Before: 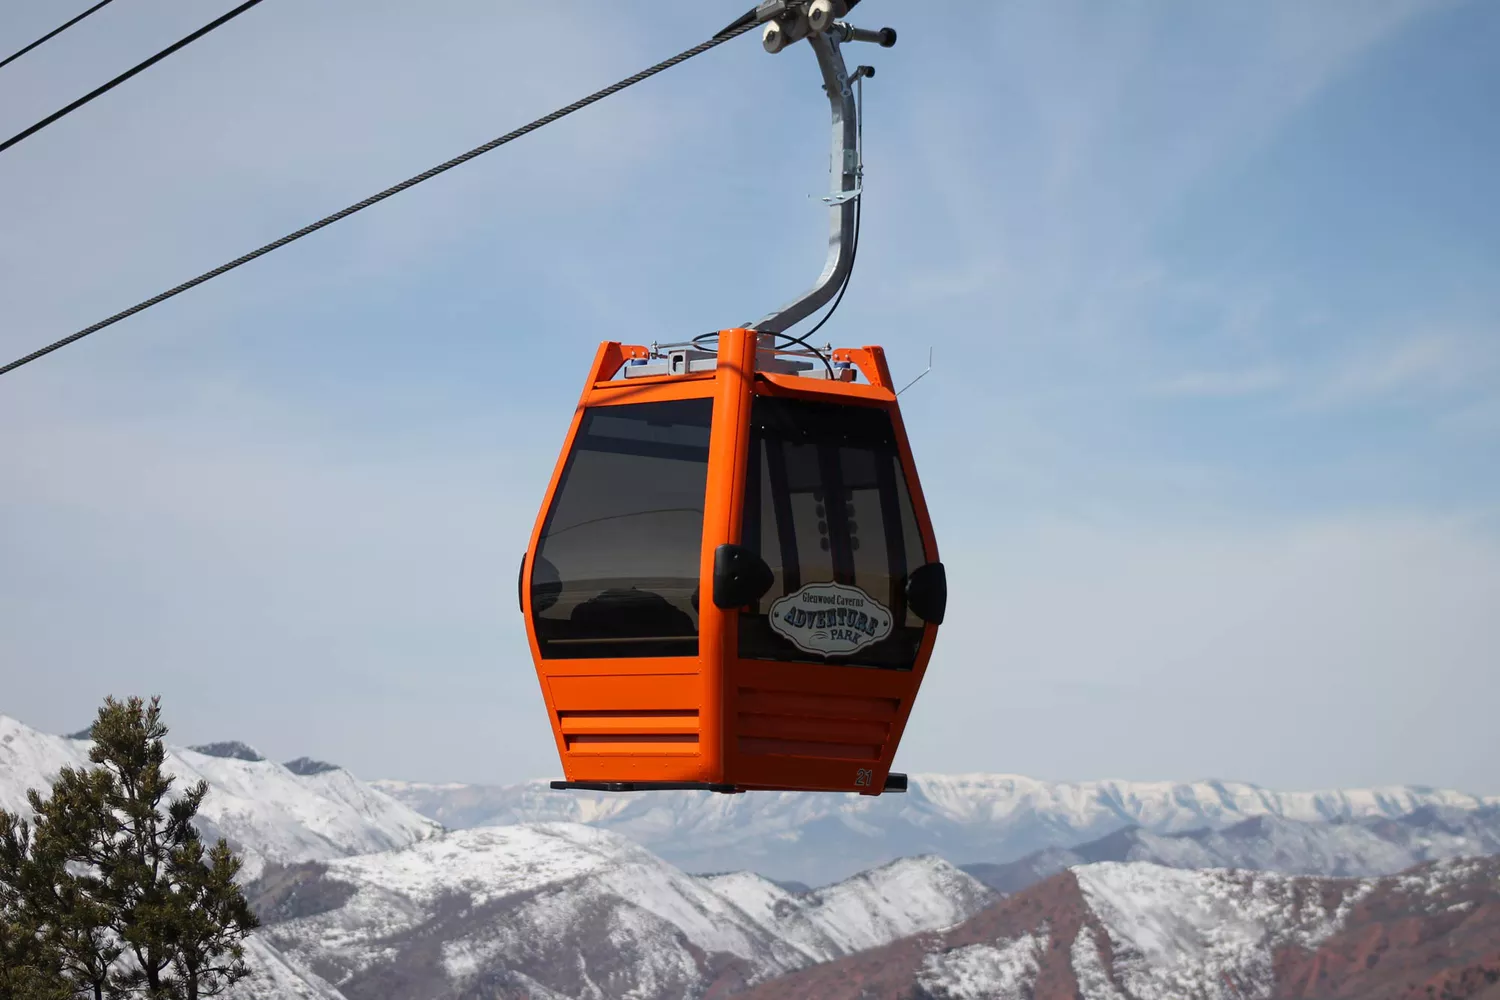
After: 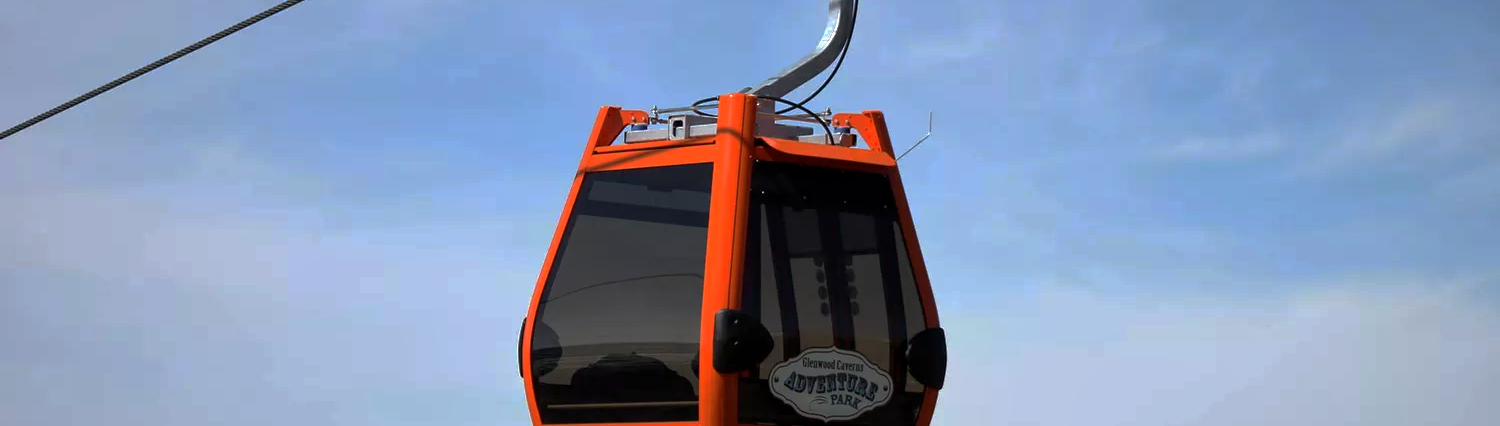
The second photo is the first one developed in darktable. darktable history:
crop and rotate: top 23.537%, bottom 33.817%
exposure: black level correction 0.001, exposure 0.499 EV, compensate highlight preservation false
local contrast: highlights 107%, shadows 99%, detail 120%, midtone range 0.2
base curve: curves: ch0 [(0, 0) (0.826, 0.587) (1, 1)], preserve colors none
